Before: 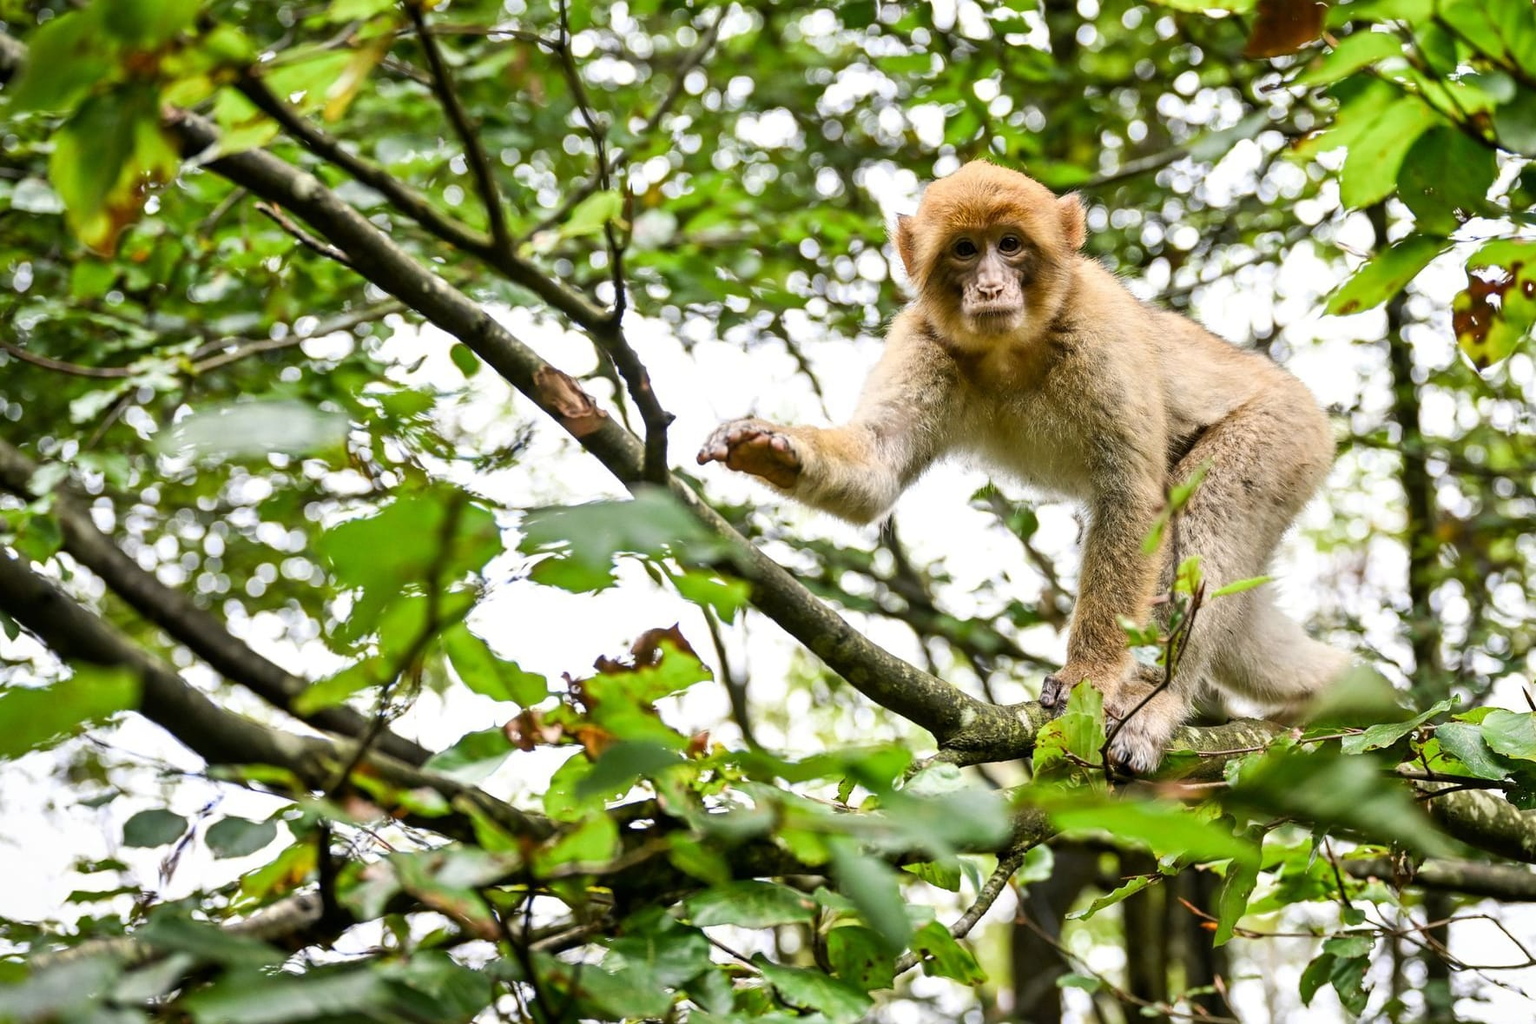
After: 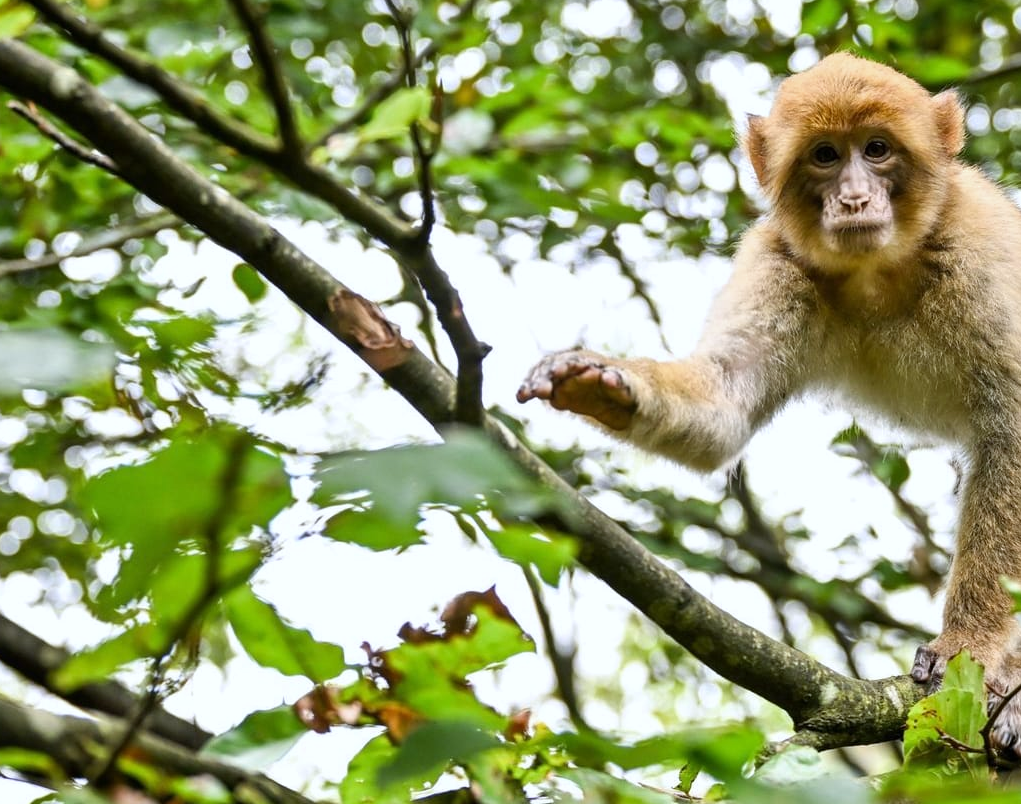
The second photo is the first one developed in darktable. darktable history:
crop: left 16.202%, top 11.208%, right 26.045%, bottom 20.557%
white balance: red 0.974, blue 1.044
